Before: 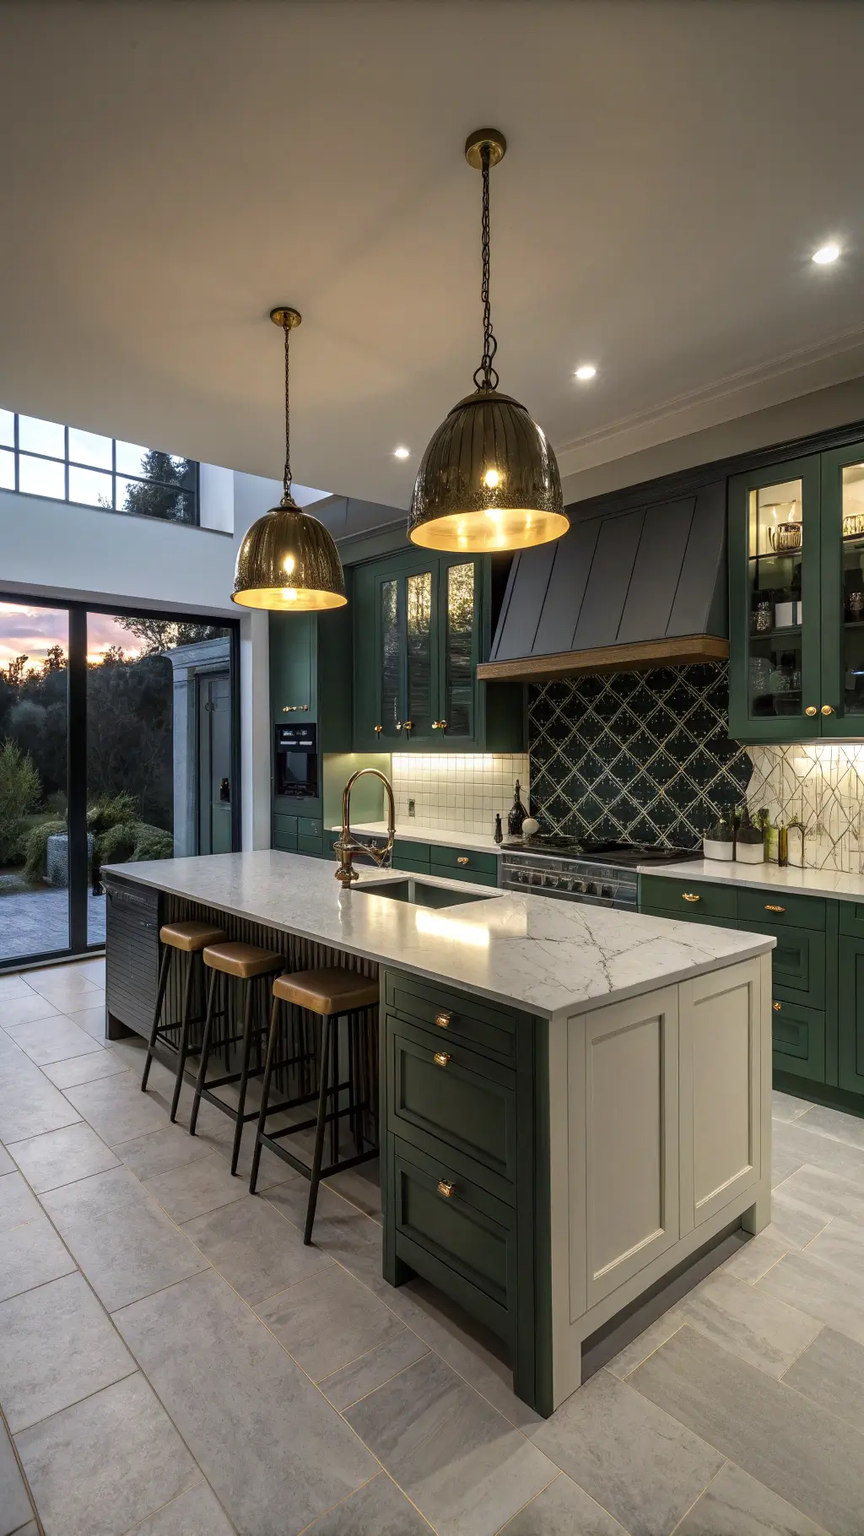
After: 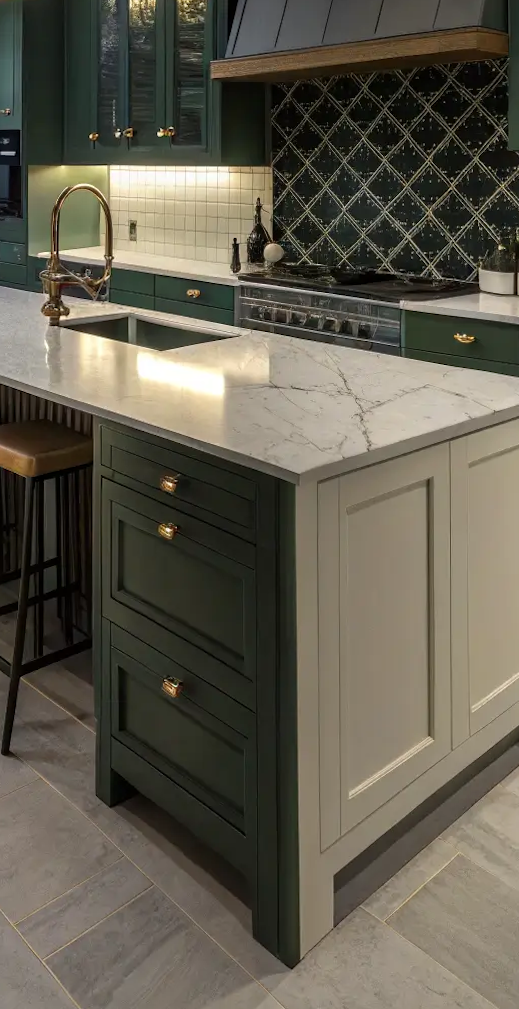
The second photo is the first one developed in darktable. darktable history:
crop: left 34.479%, top 38.822%, right 13.718%, bottom 5.172%
rotate and perspective: rotation 0.226°, lens shift (vertical) -0.042, crop left 0.023, crop right 0.982, crop top 0.006, crop bottom 0.994
